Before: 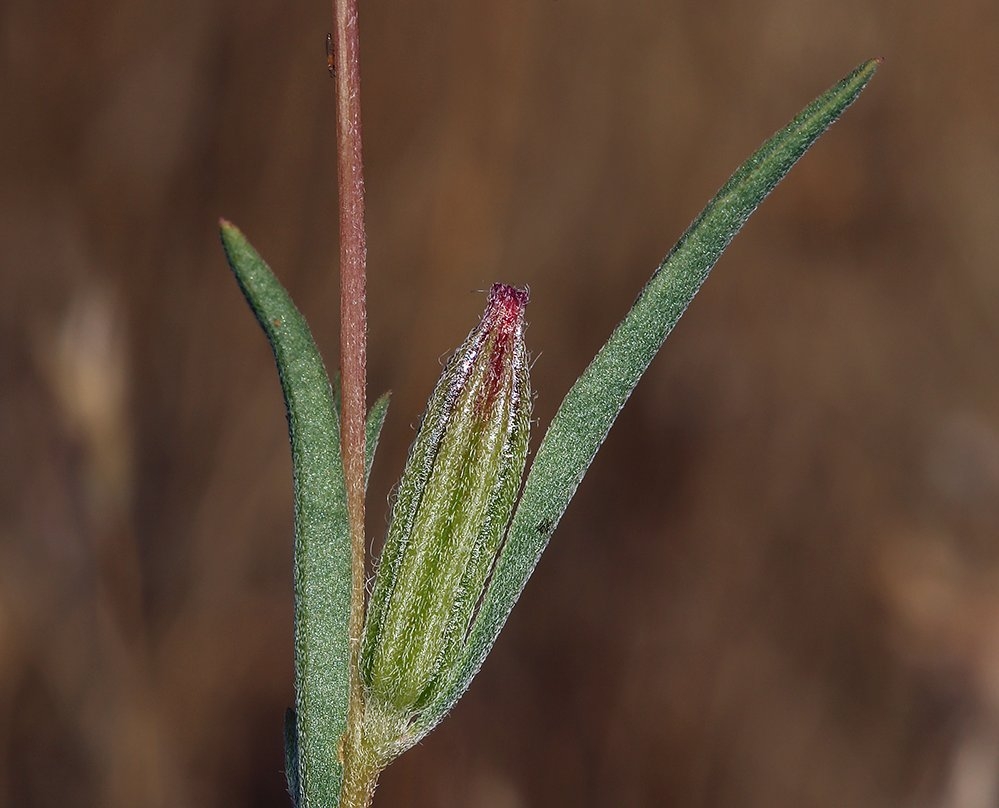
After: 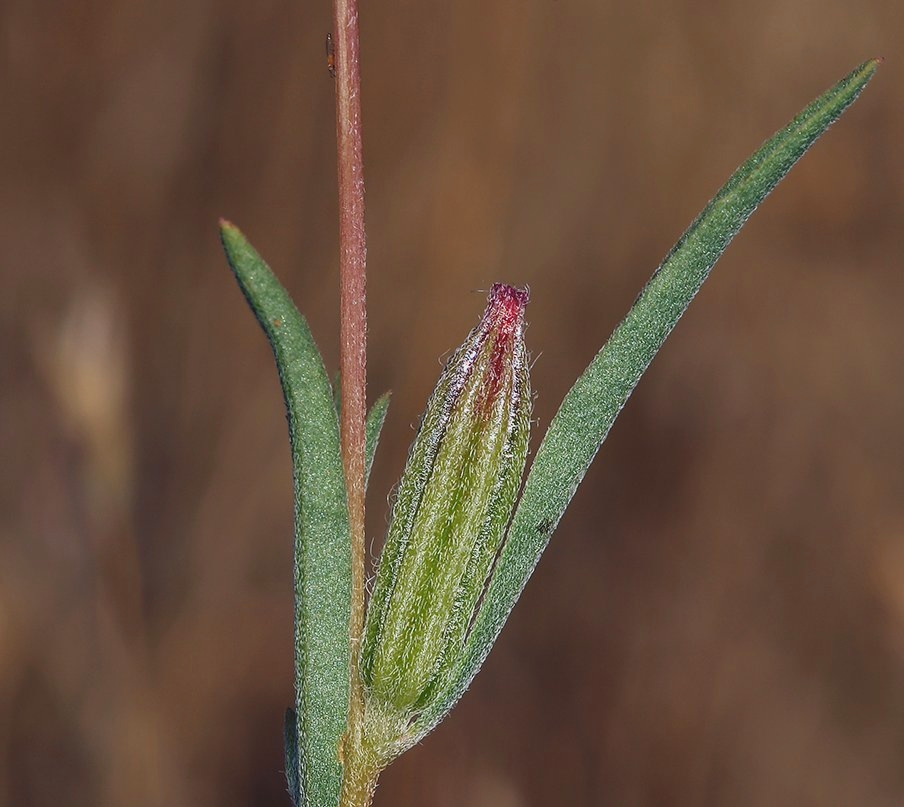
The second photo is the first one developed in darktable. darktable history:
contrast brightness saturation: contrast -0.101, brightness 0.049, saturation 0.075
crop: right 9.473%, bottom 0.046%
